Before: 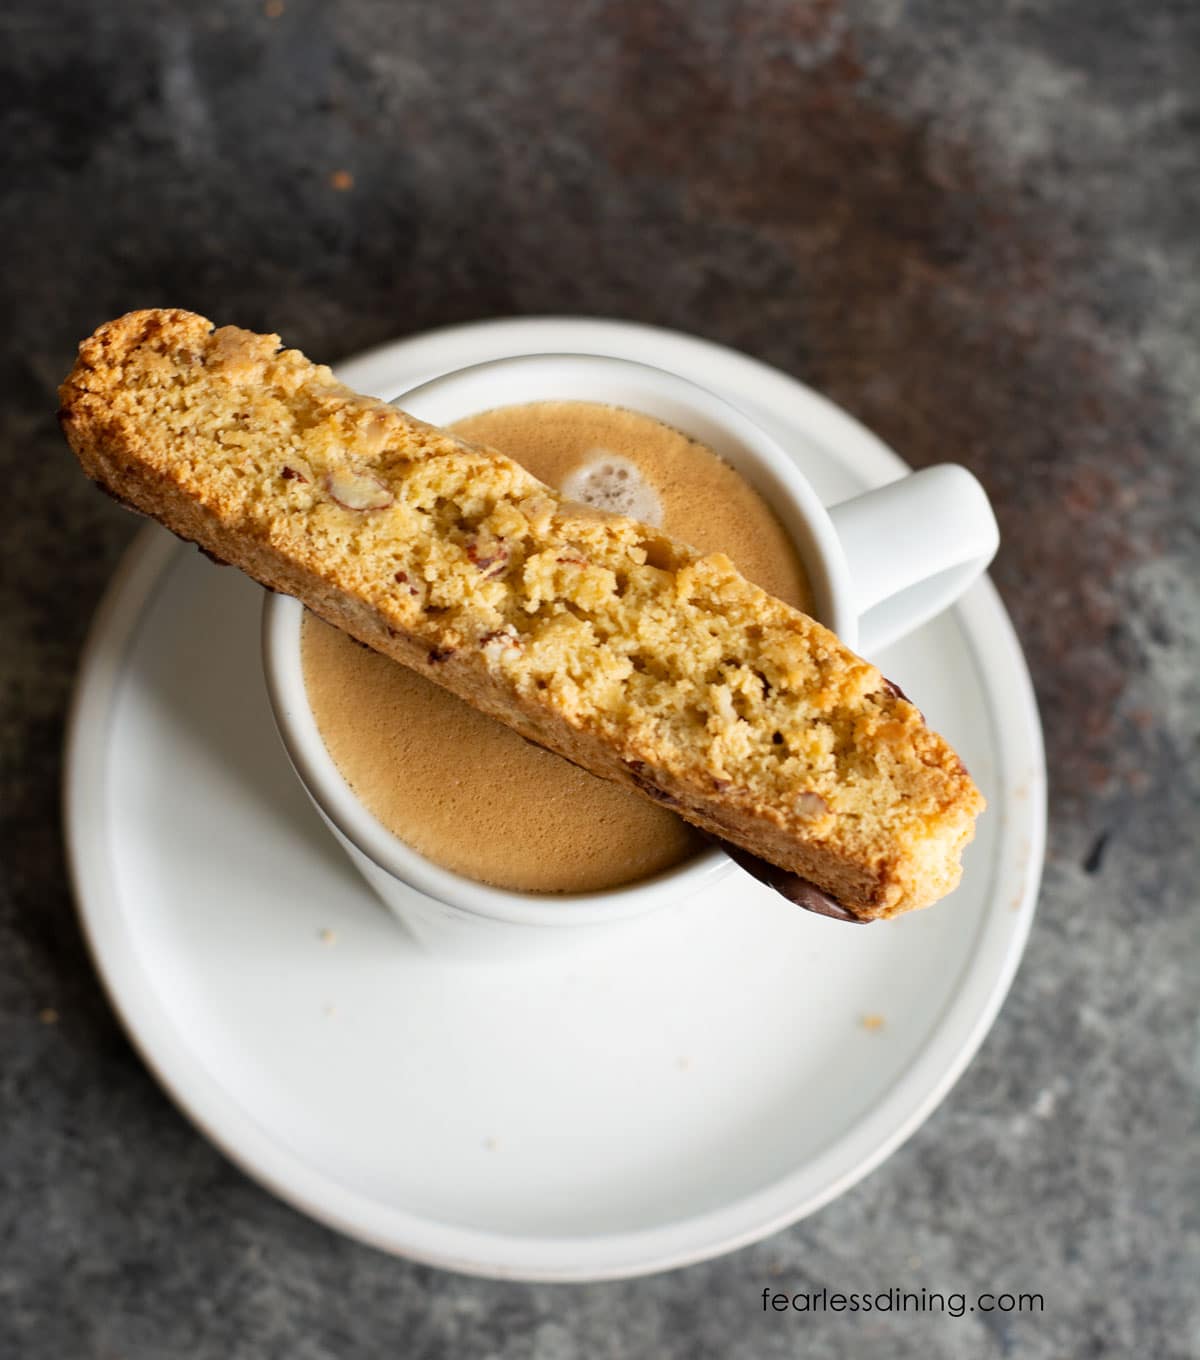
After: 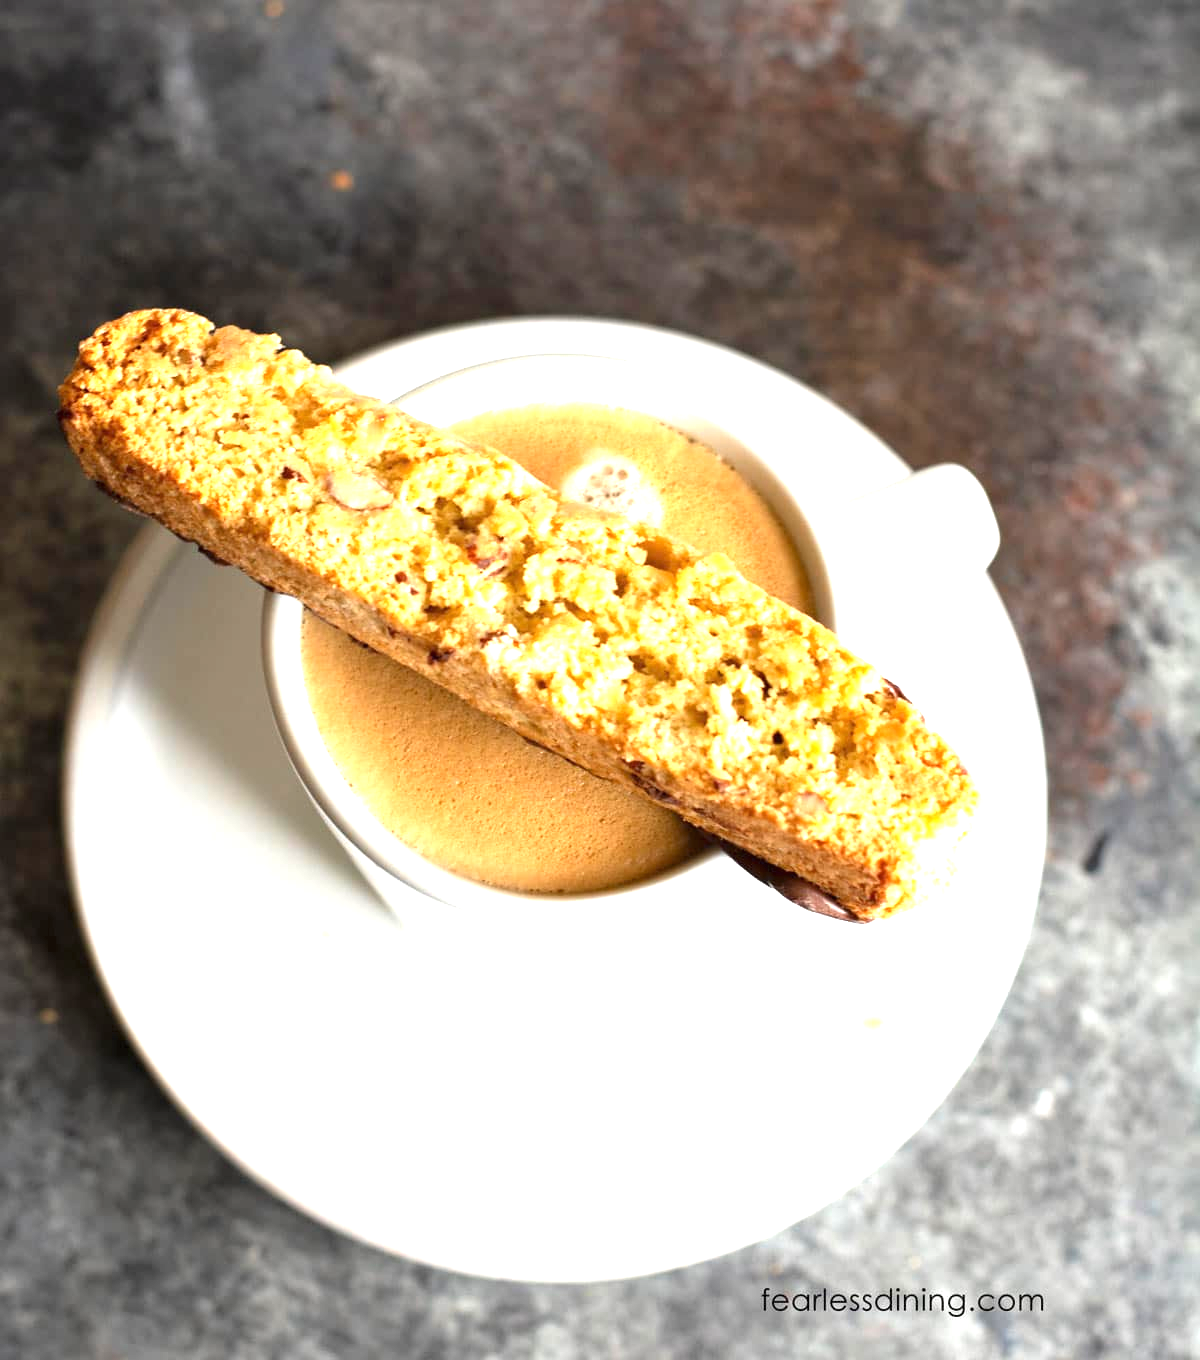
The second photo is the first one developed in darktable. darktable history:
exposure: black level correction 0, exposure 1.391 EV, compensate exposure bias true, compensate highlight preservation false
